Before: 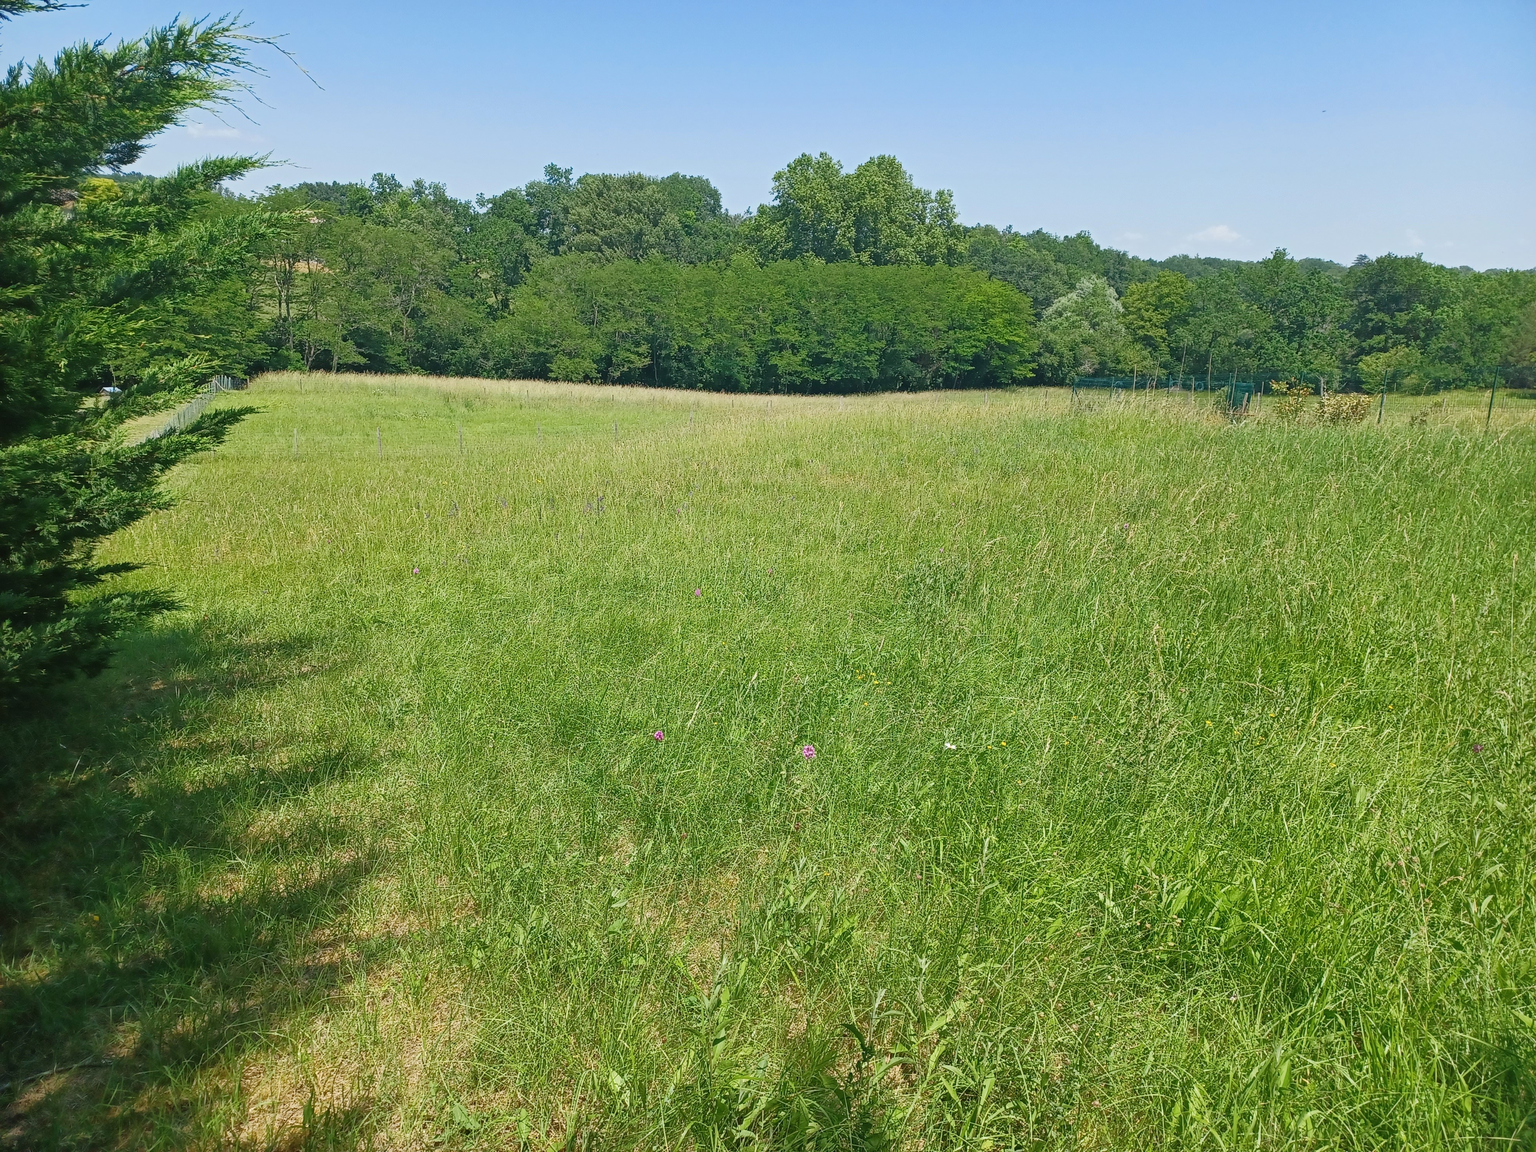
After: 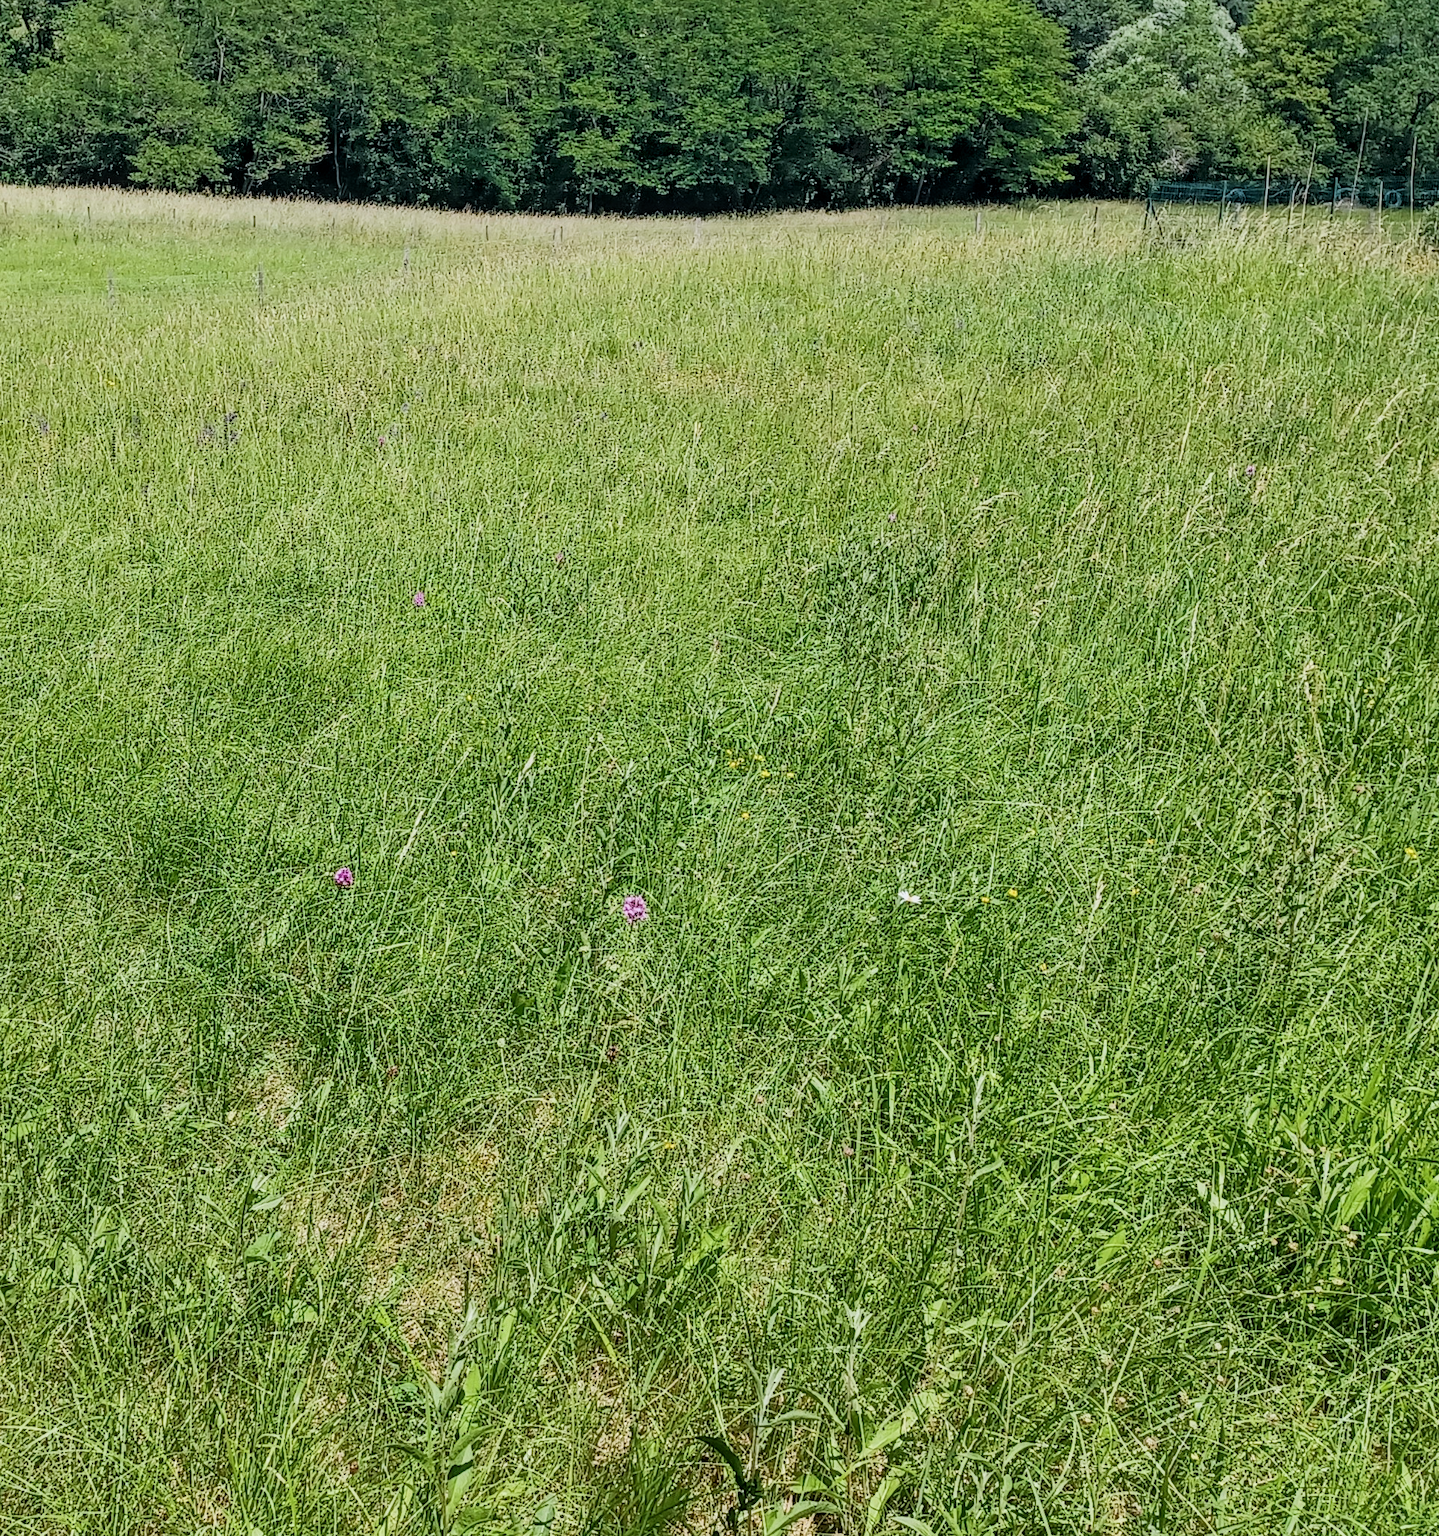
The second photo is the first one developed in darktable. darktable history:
filmic rgb: black relative exposure -5 EV, white relative exposure 3.5 EV, hardness 3.19, contrast 1.2, highlights saturation mix -30%
crop: left 31.379%, top 24.658%, right 20.326%, bottom 6.628%
white balance: red 0.984, blue 1.059
local contrast: detail 130%
